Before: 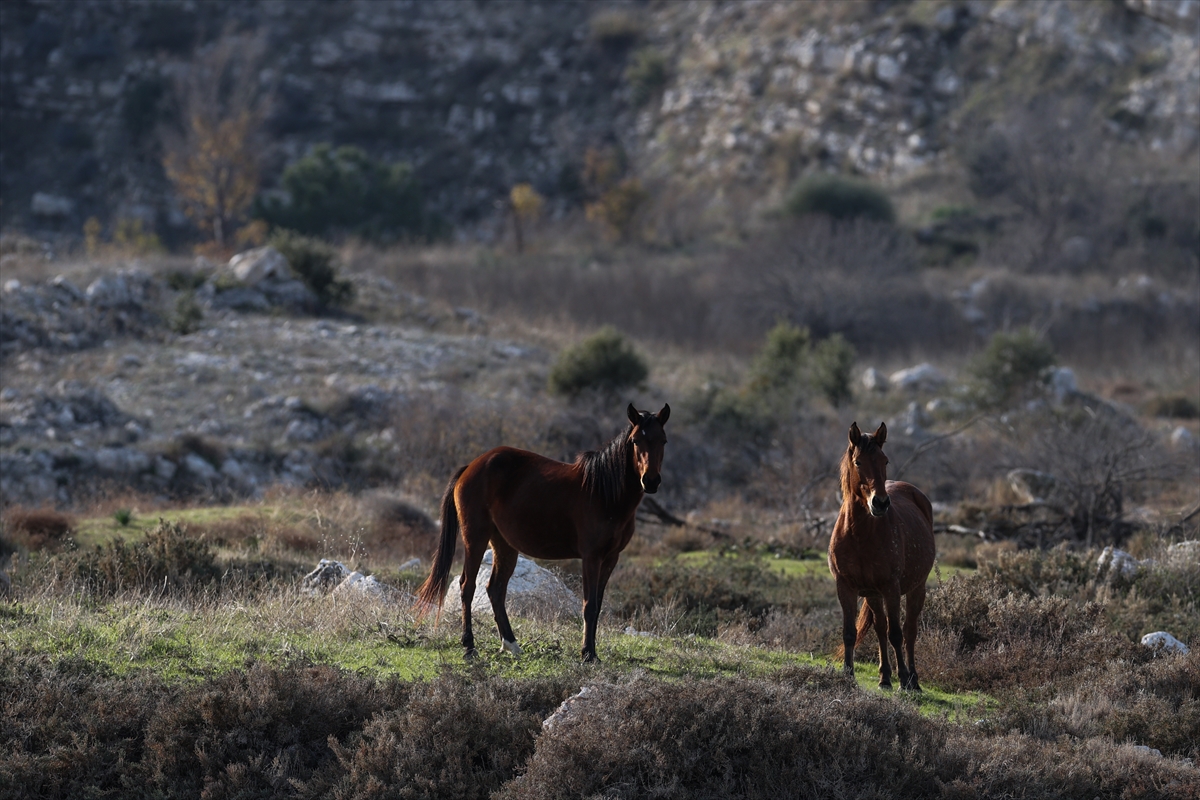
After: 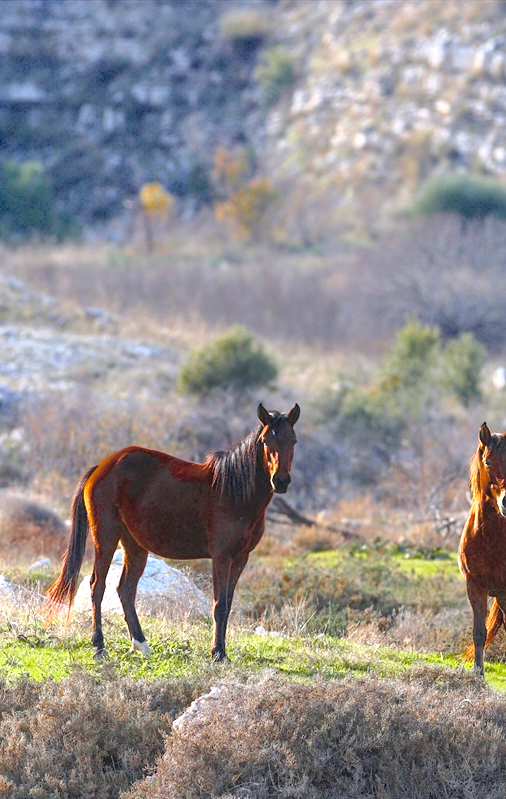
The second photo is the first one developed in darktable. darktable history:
contrast brightness saturation: brightness 0.289
color balance rgb: perceptual saturation grading › global saturation 44.432%, perceptual saturation grading › highlights -25.795%, perceptual saturation grading › shadows 50.113%, global vibrance 16.831%, saturation formula JzAzBz (2021)
crop: left 30.889%, right 26.892%
exposure: black level correction 0, exposure 1.389 EV, compensate highlight preservation false
